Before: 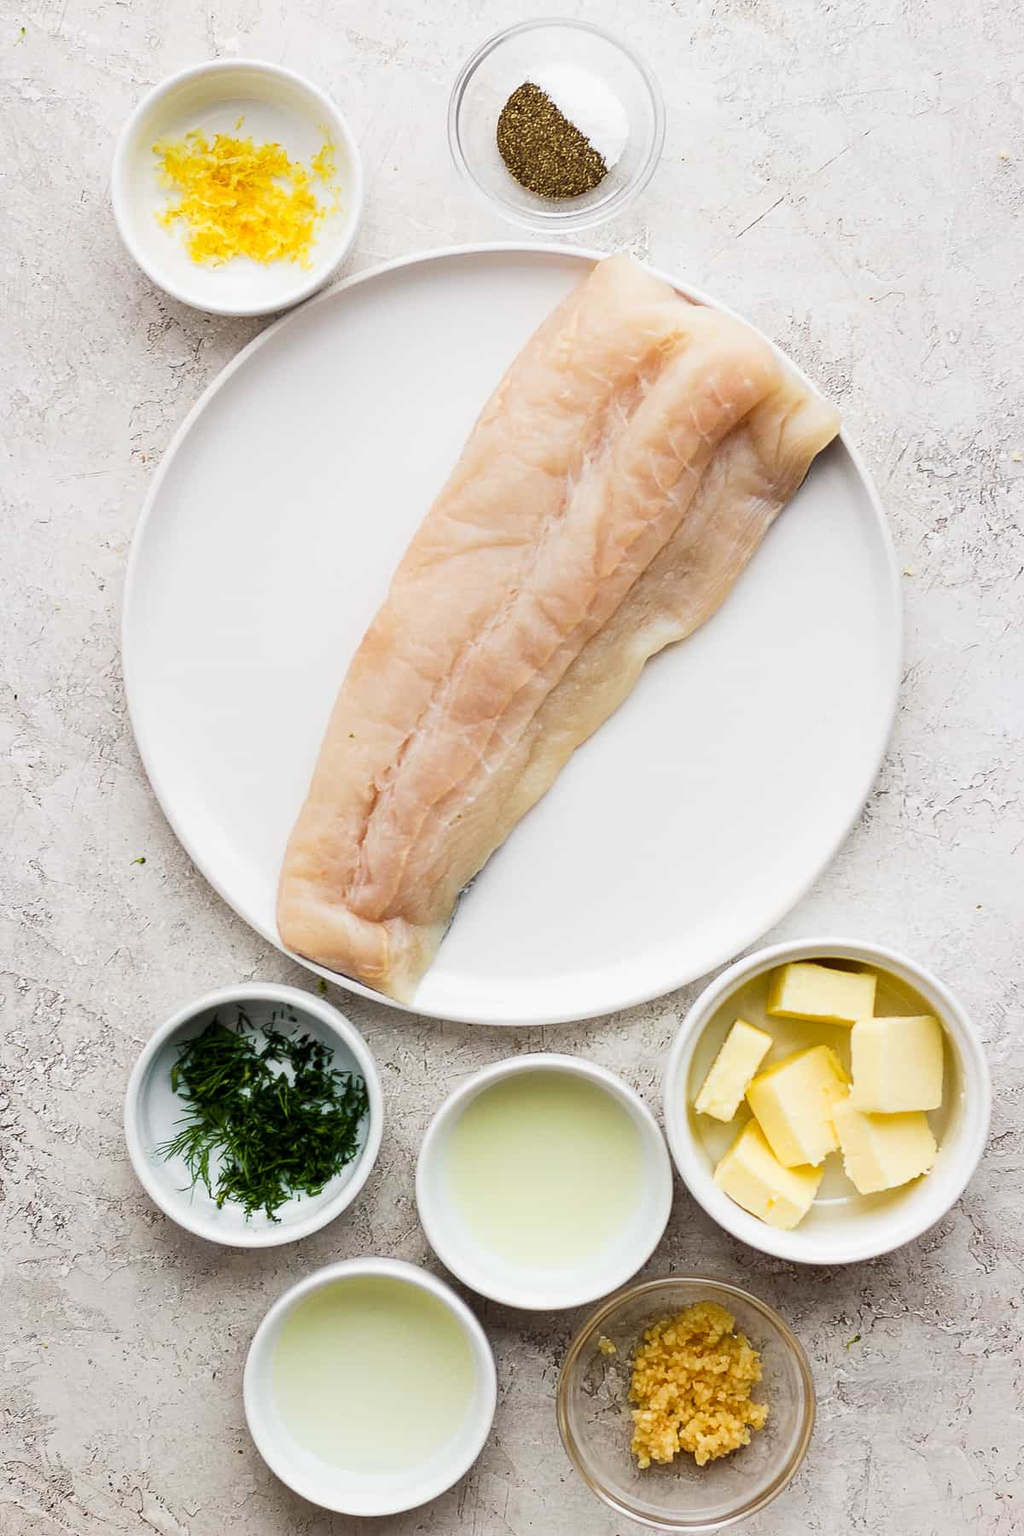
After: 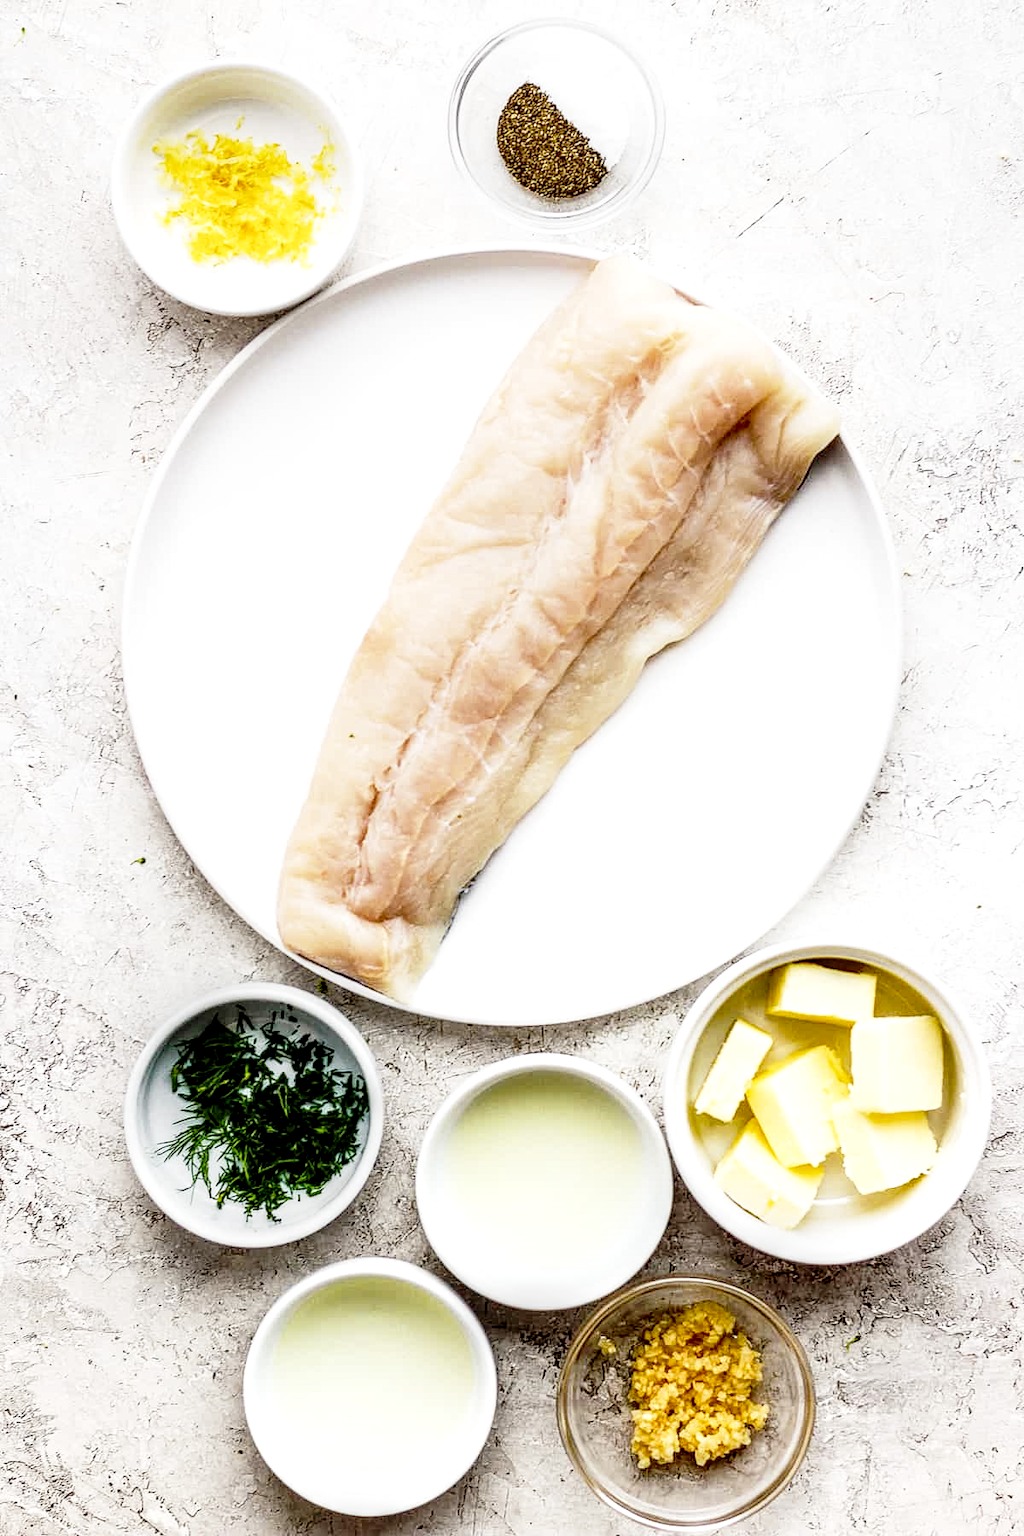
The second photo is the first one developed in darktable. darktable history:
local contrast: highlights 17%, detail 185%
base curve: curves: ch0 [(0, 0) (0.028, 0.03) (0.121, 0.232) (0.46, 0.748) (0.859, 0.968) (1, 1)], preserve colors none
